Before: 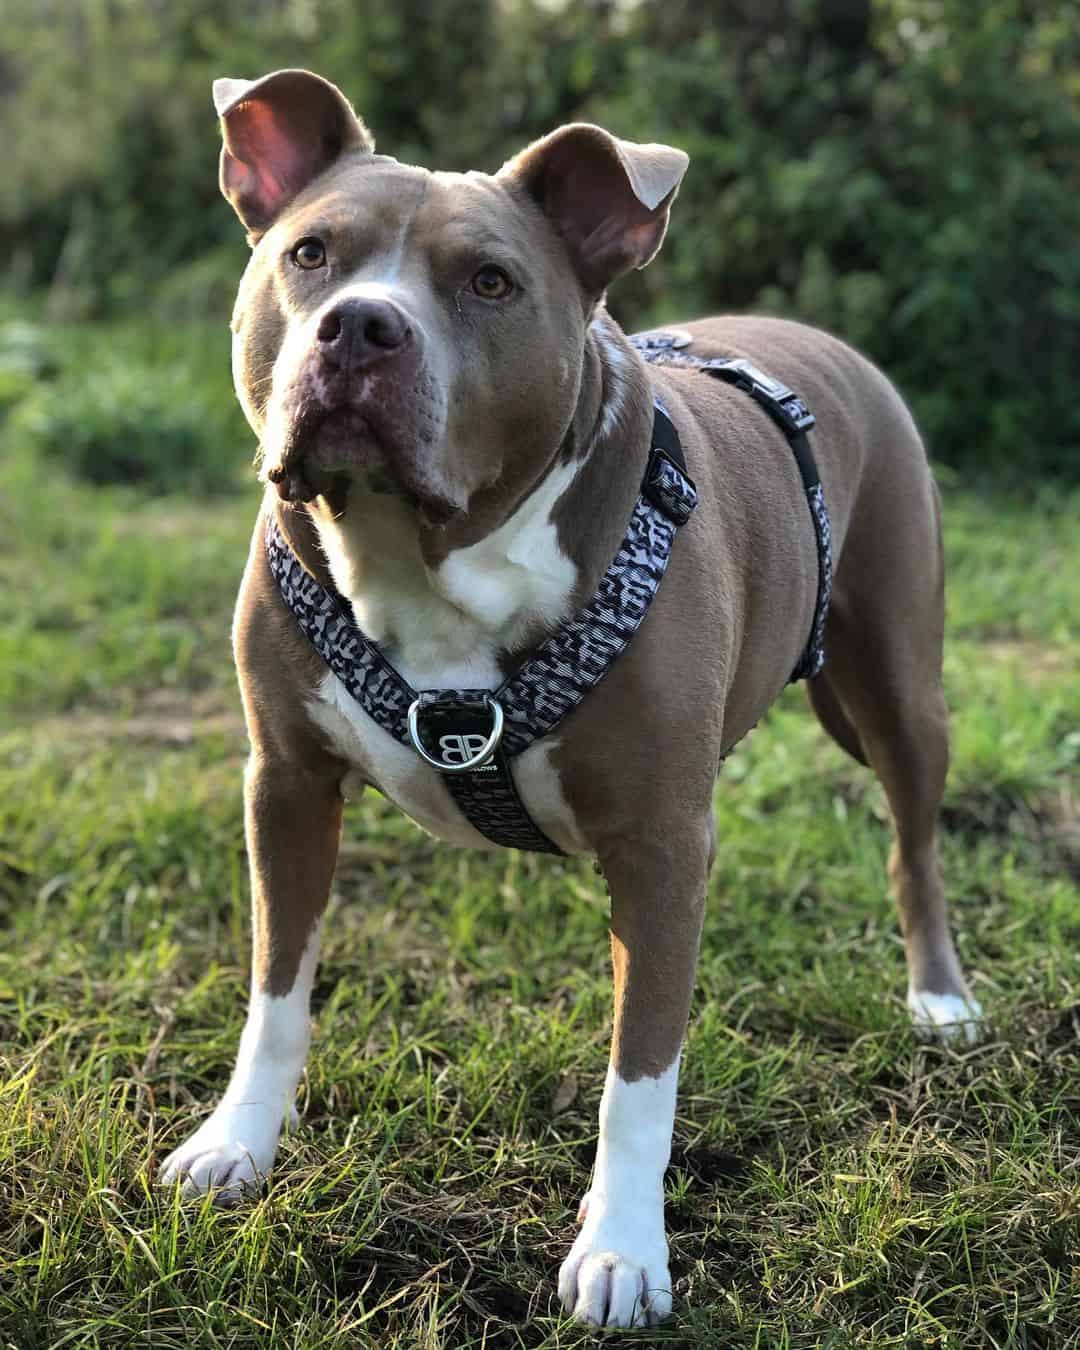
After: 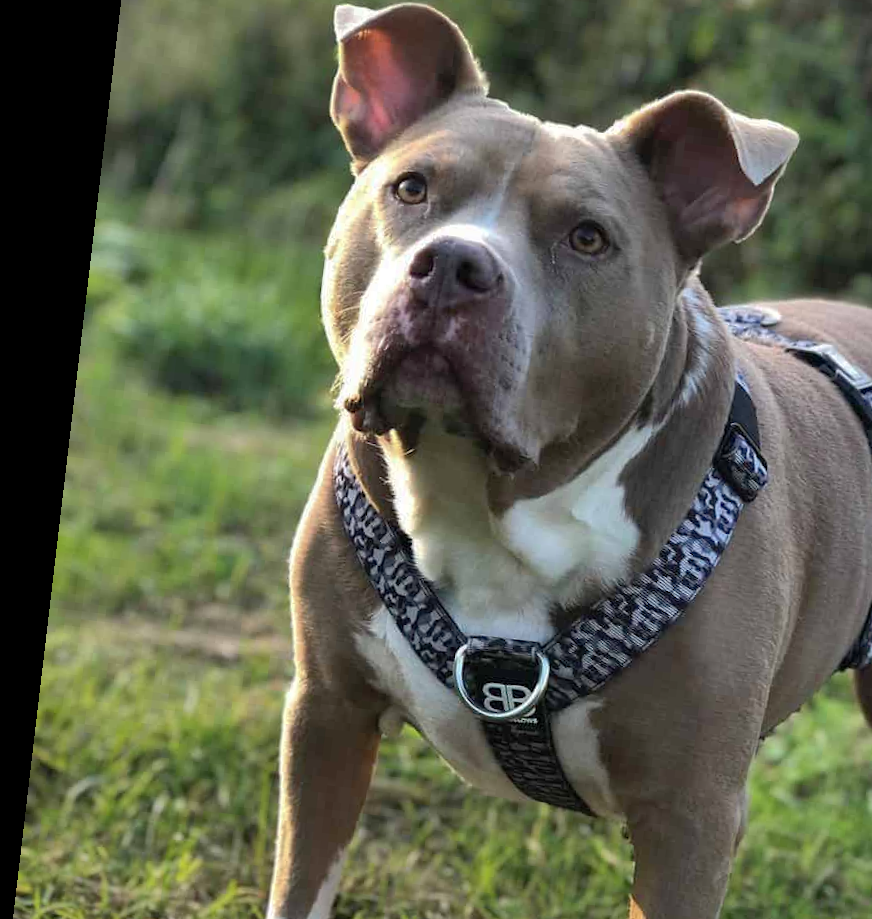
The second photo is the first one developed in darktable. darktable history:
crop and rotate: angle -6.73°, left 1.999%, top 6.832%, right 27.147%, bottom 30.526%
shadows and highlights: on, module defaults
